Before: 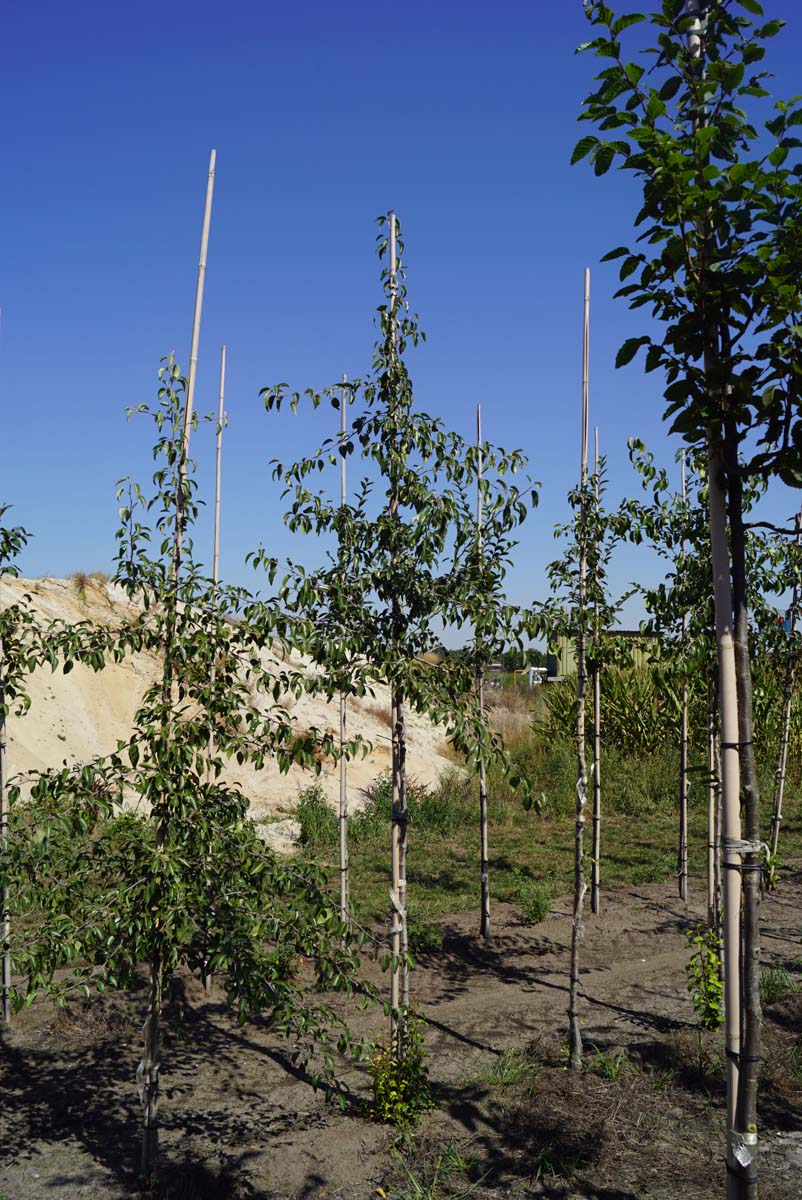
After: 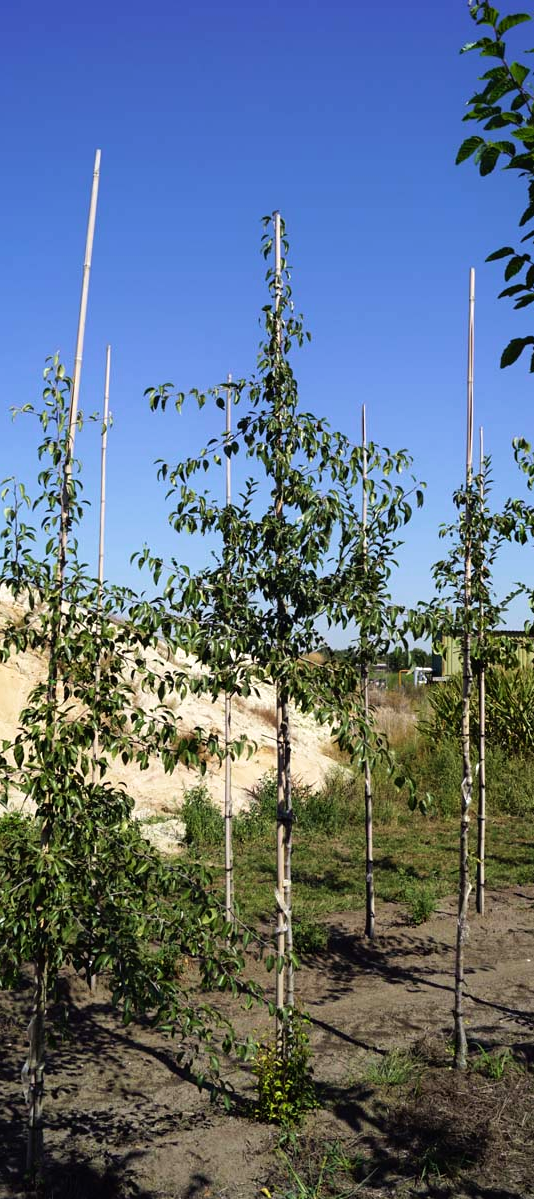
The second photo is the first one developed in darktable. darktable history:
tone equalizer: -8 EV -0.445 EV, -7 EV -0.359 EV, -6 EV -0.337 EV, -5 EV -0.249 EV, -3 EV 0.215 EV, -2 EV 0.321 EV, -1 EV 0.393 EV, +0 EV 0.394 EV
crop and rotate: left 14.404%, right 18.948%
velvia: strength 15.46%
